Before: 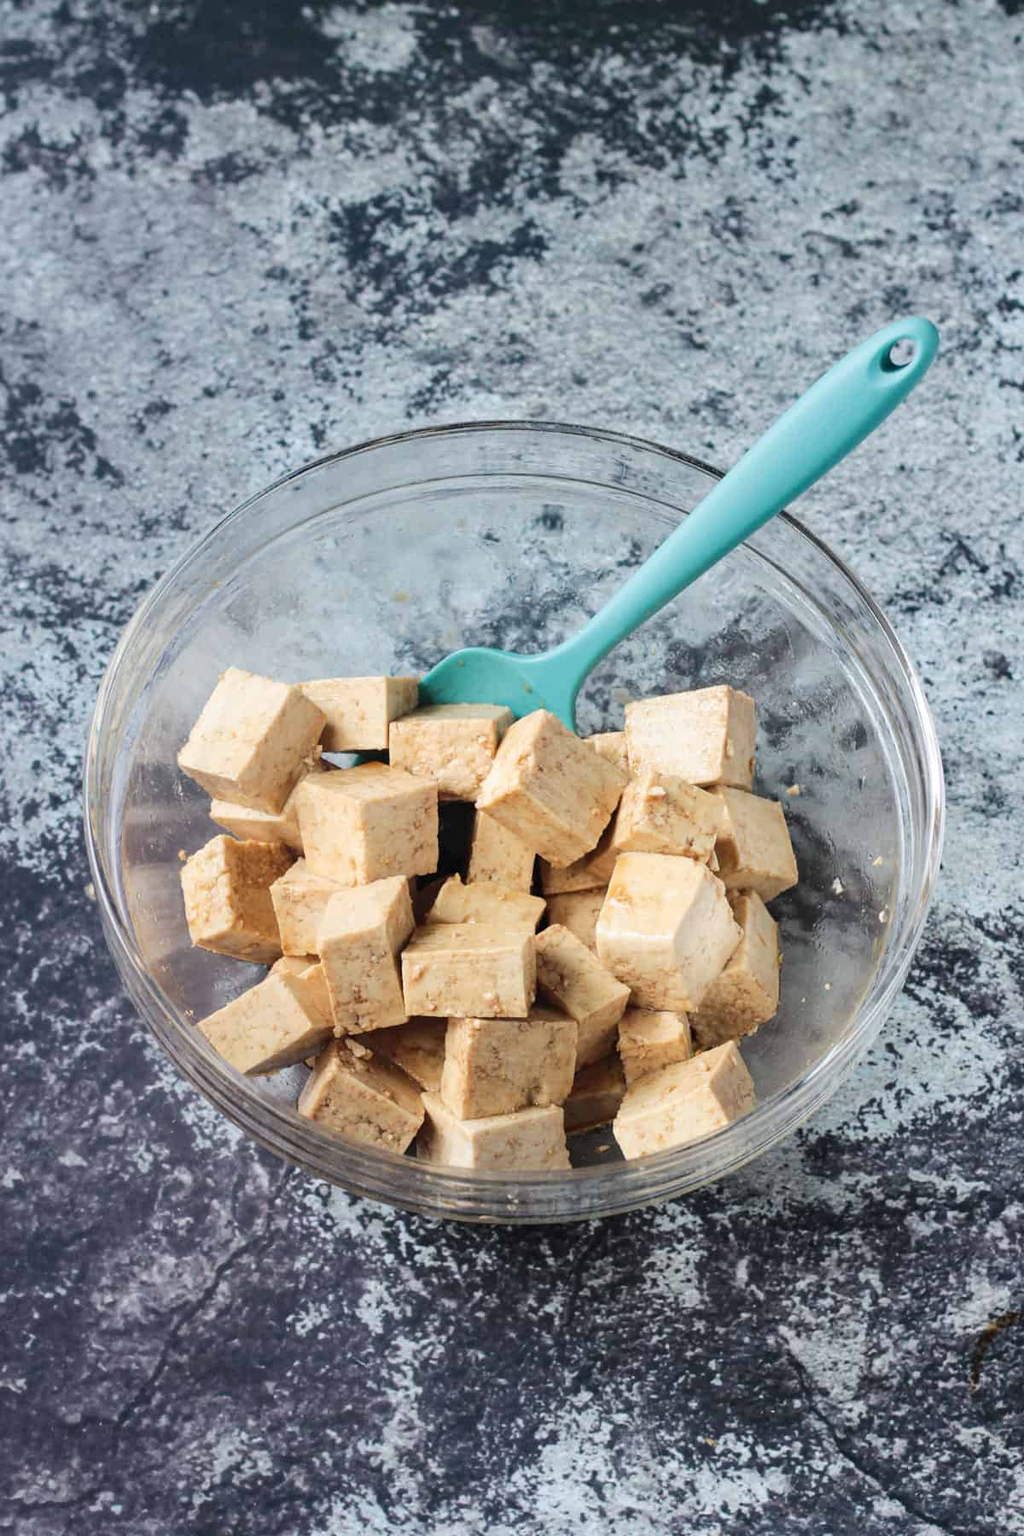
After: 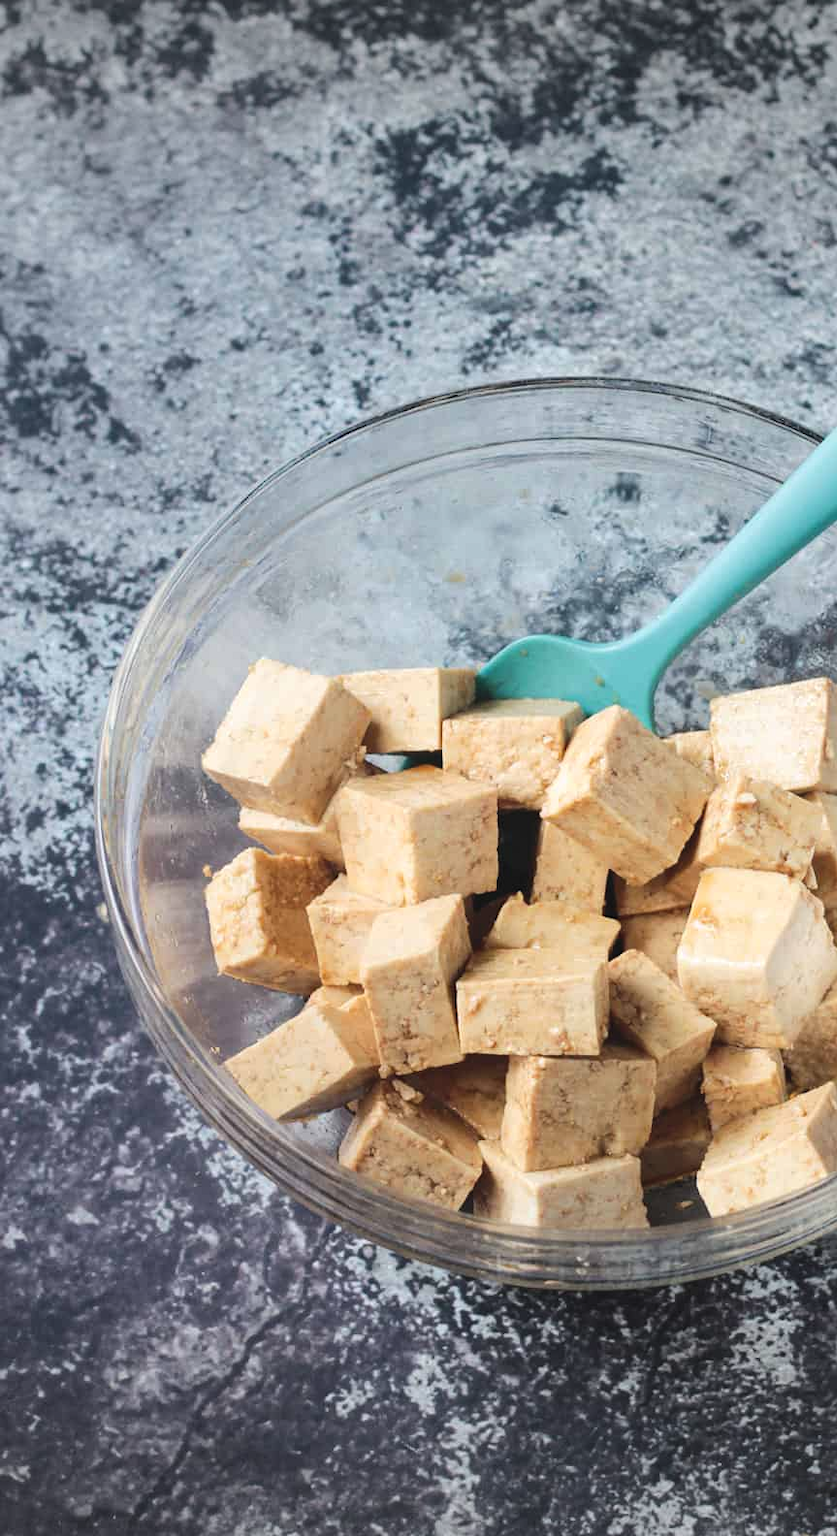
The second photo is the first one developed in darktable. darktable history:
exposure: black level correction -0.005, exposure 0.054 EV, compensate highlight preservation false
crop: top 5.803%, right 27.864%, bottom 5.804%
vignetting: fall-off start 100%, brightness -0.282, width/height ratio 1.31
